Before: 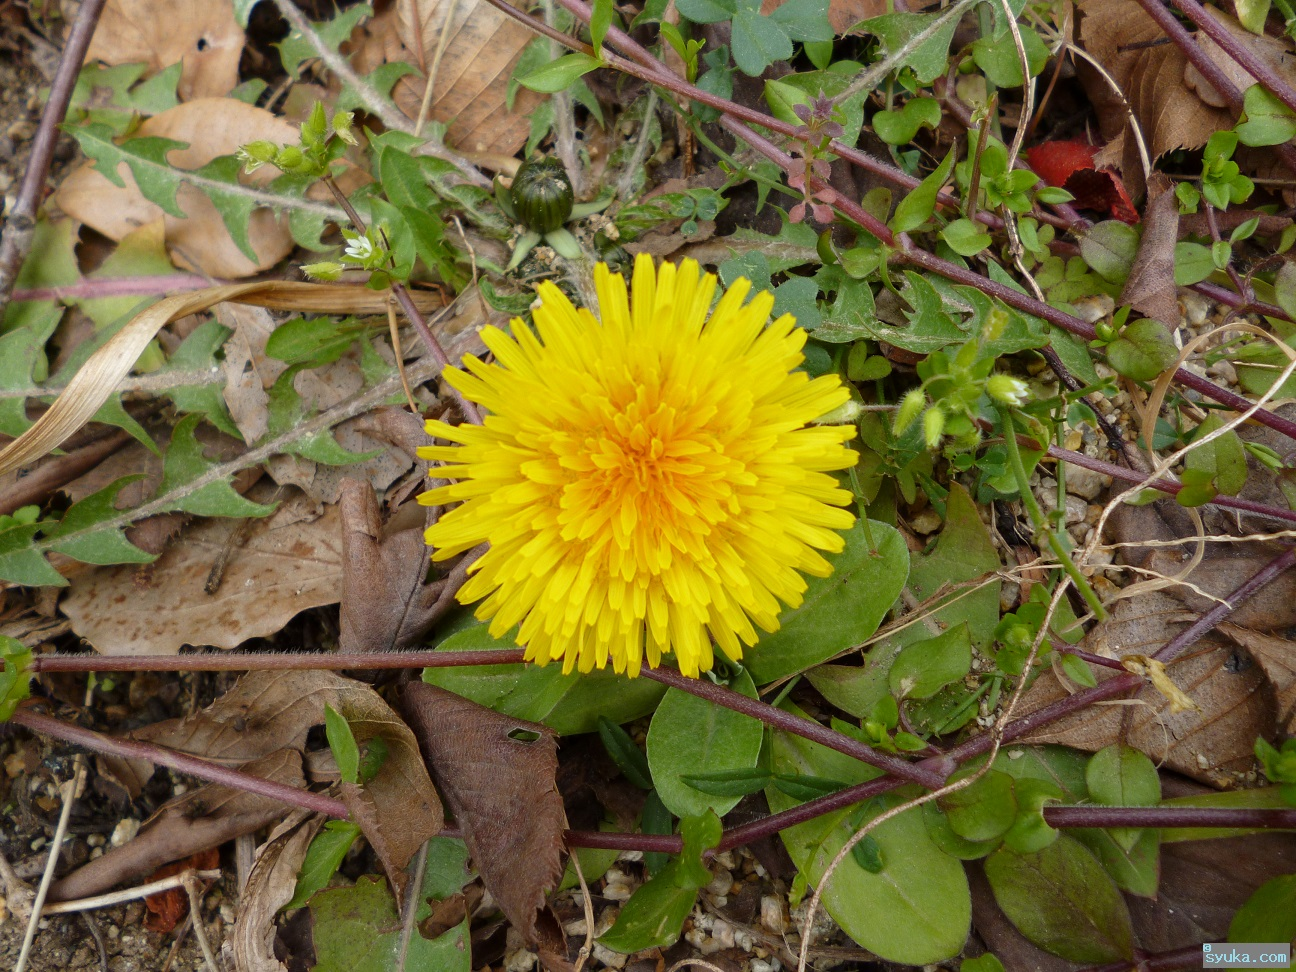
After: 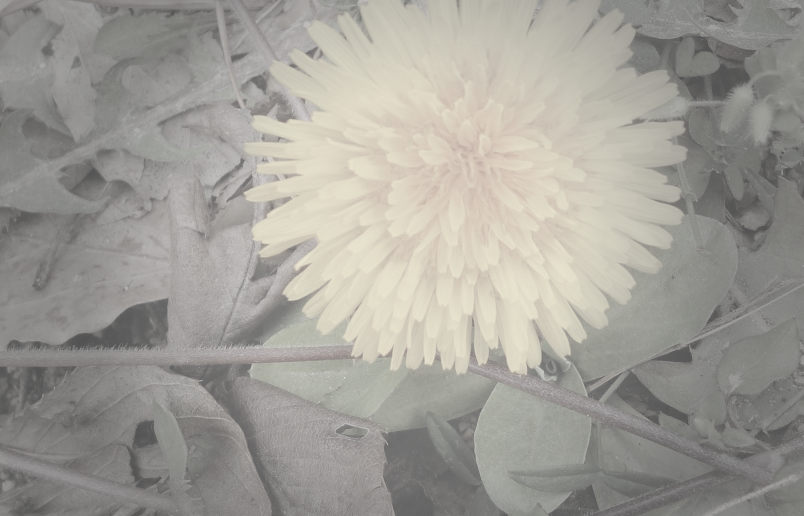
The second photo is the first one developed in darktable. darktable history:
color correction: saturation 0.57
white balance: emerald 1
vignetting: fall-off start 40%, fall-off radius 40%
crop: left 13.312%, top 31.28%, right 24.627%, bottom 15.582%
contrast brightness saturation: contrast -0.32, brightness 0.75, saturation -0.78
